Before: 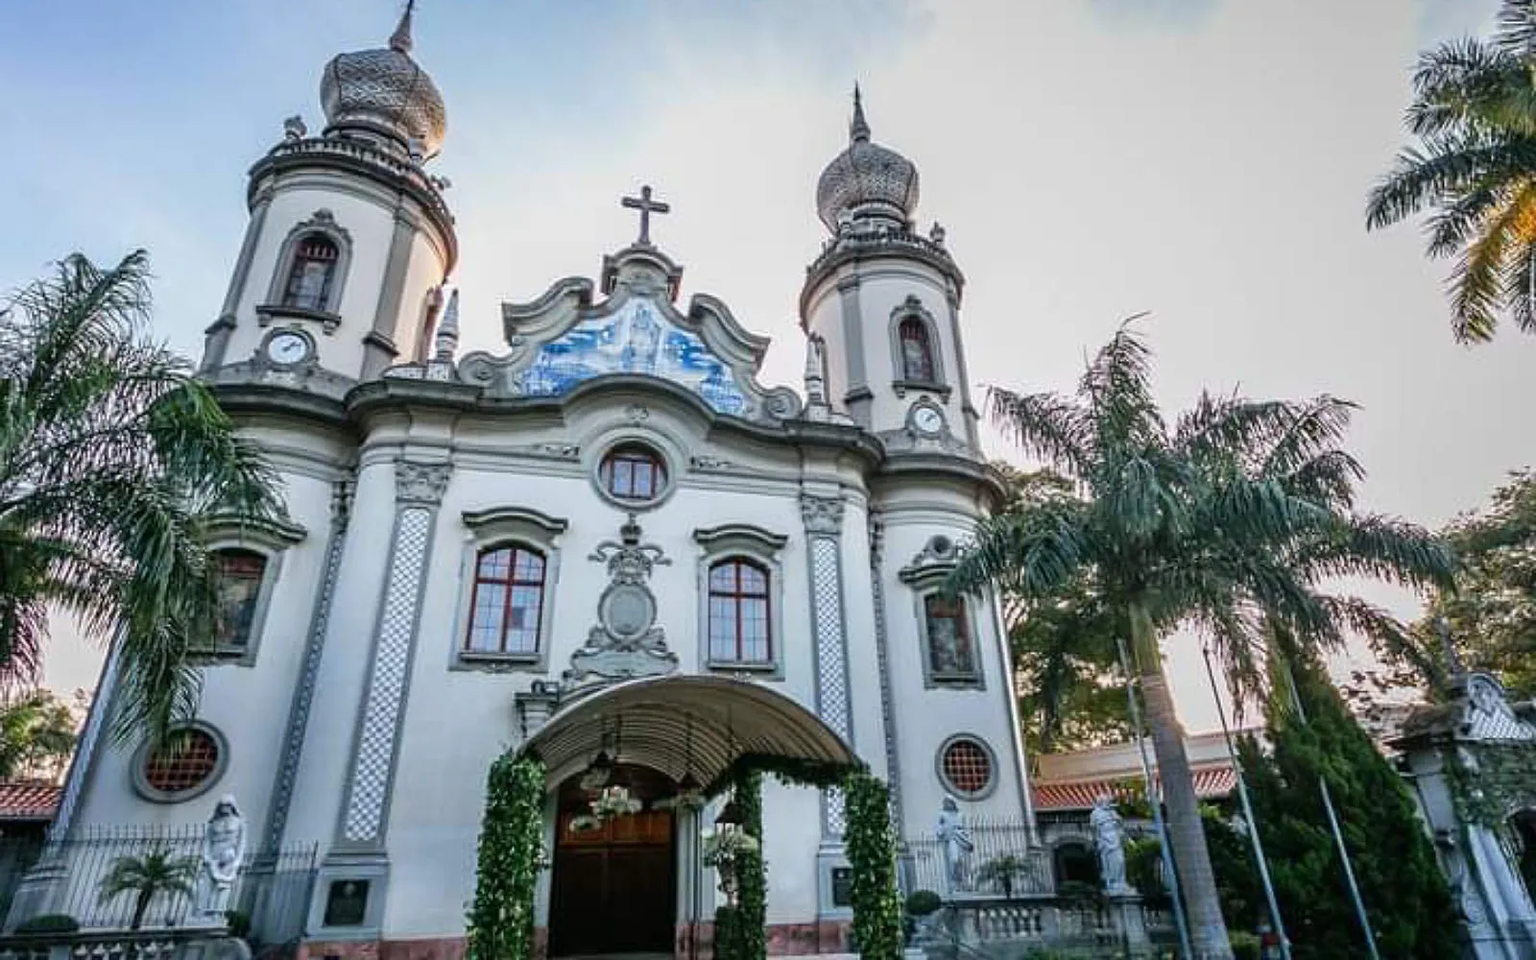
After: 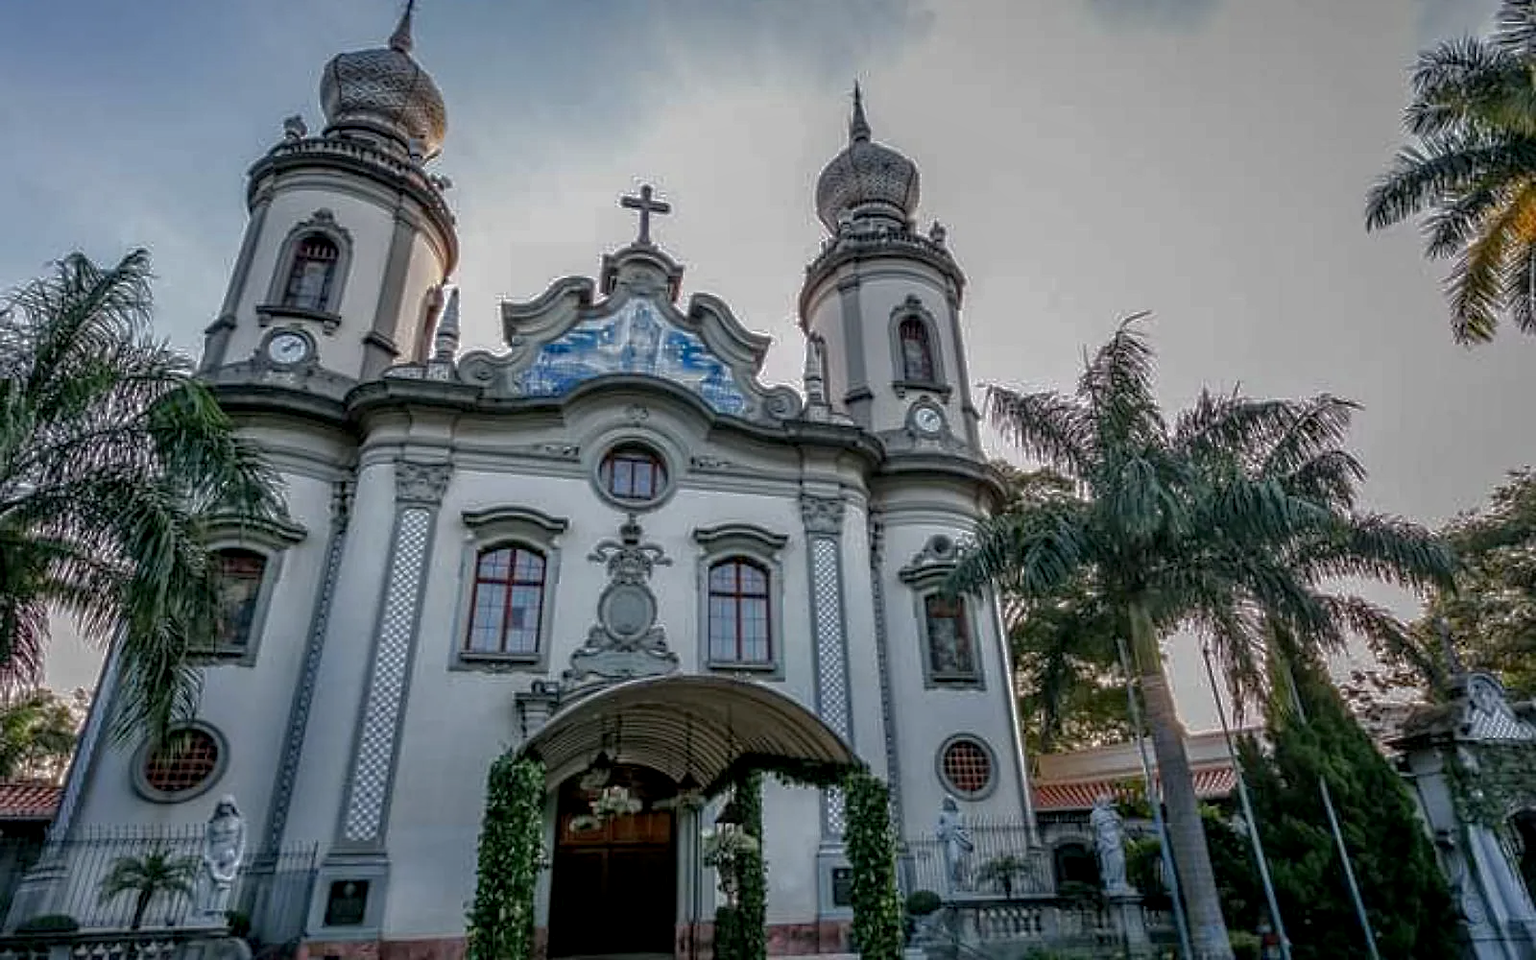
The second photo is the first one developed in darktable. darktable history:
local contrast: on, module defaults
base curve: curves: ch0 [(0, 0) (0.826, 0.587) (1, 1)]
